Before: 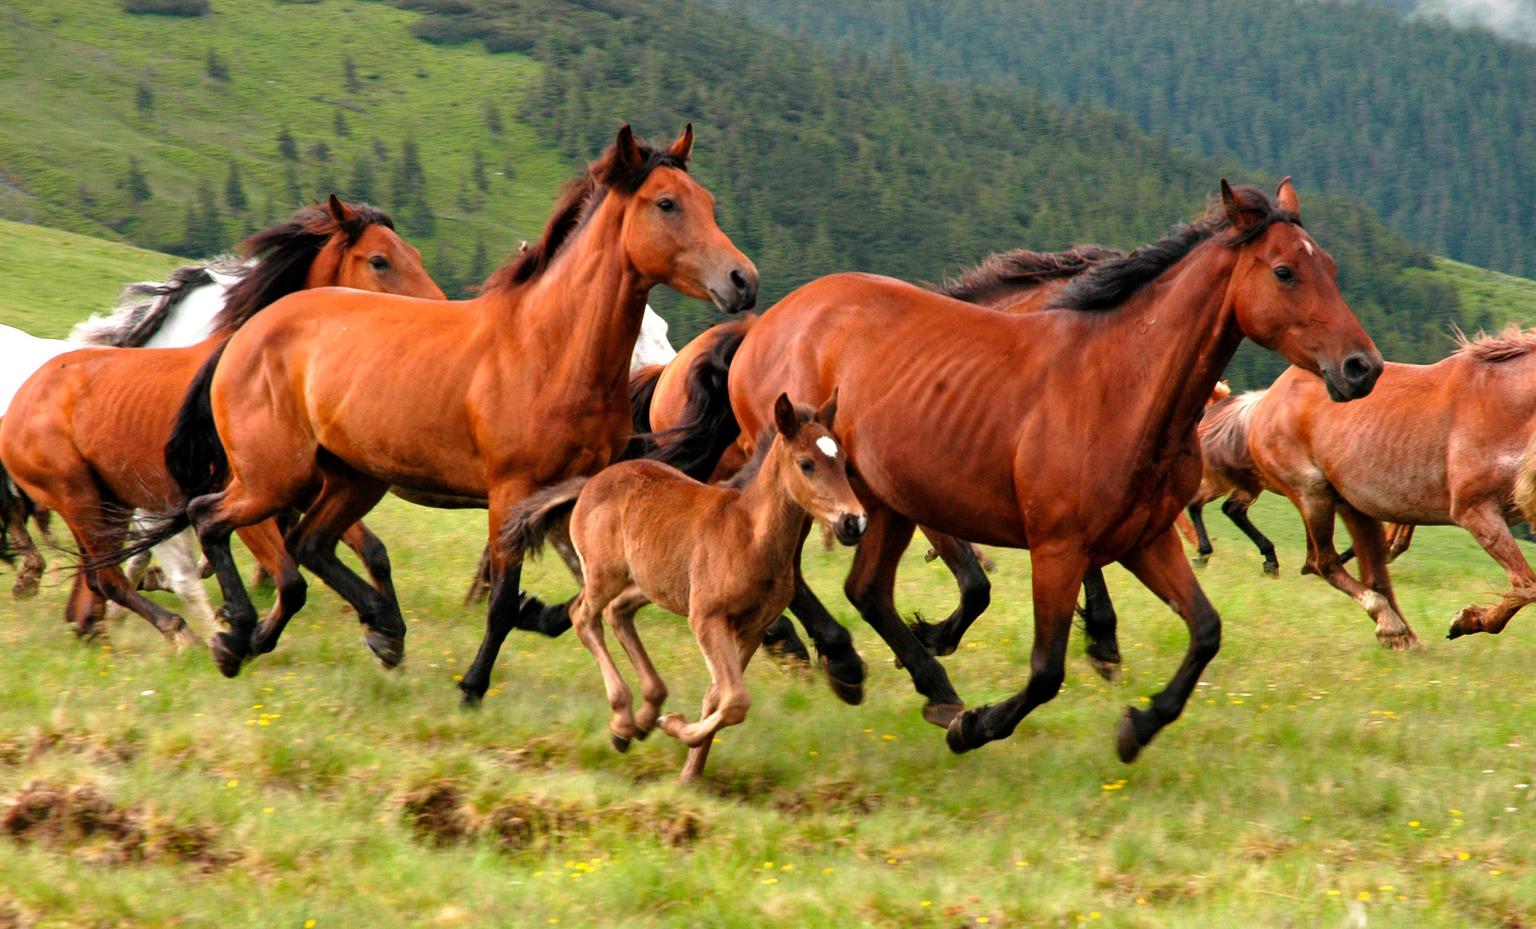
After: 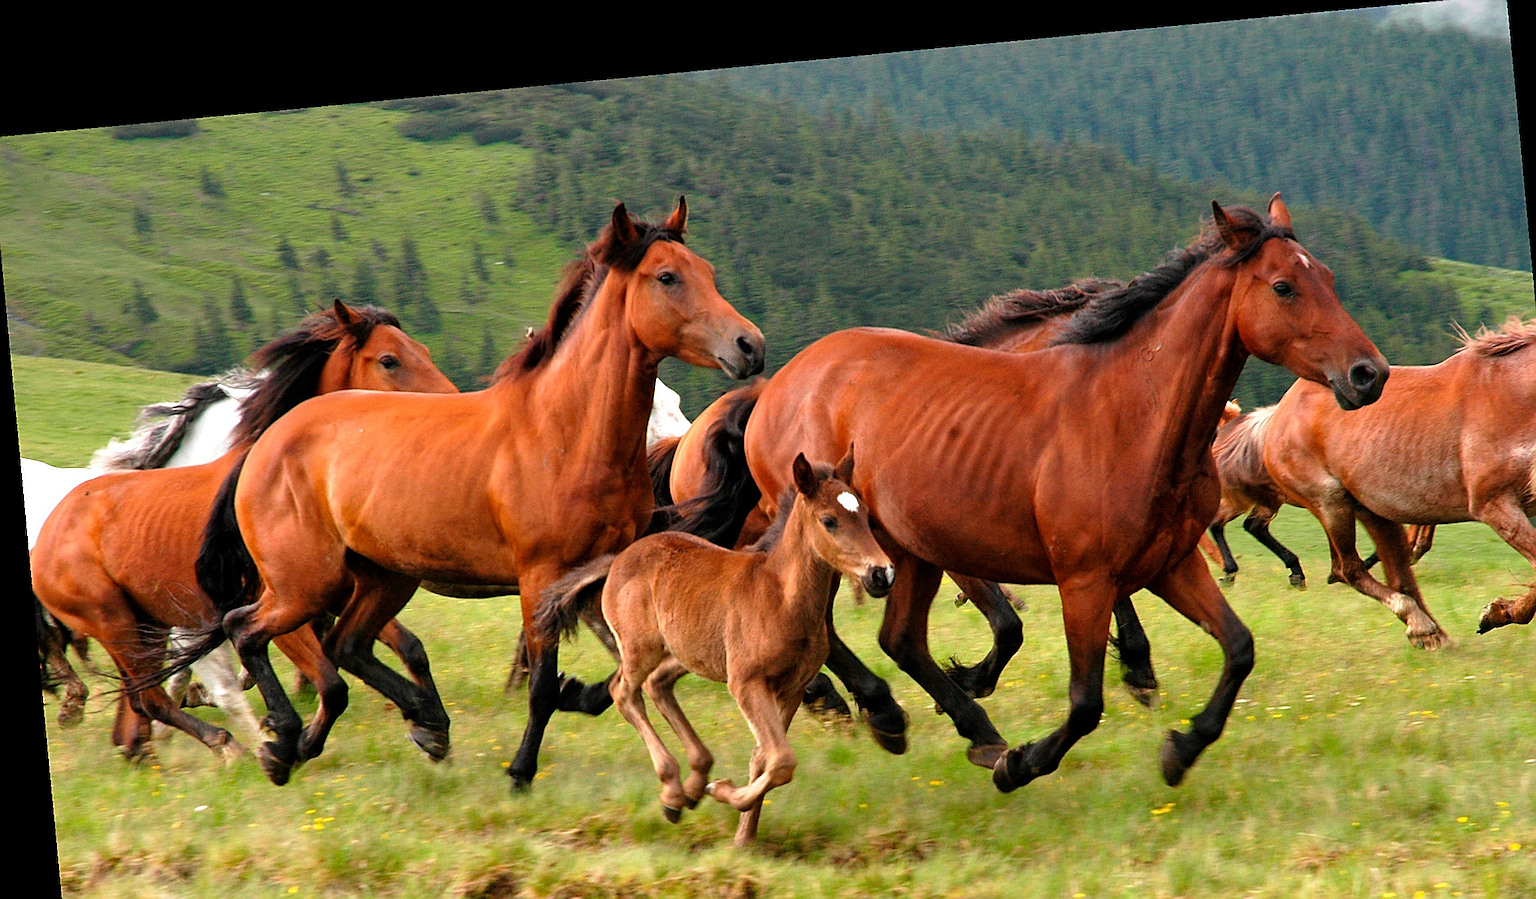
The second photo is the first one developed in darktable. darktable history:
rotate and perspective: rotation -5.2°, automatic cropping off
crop and rotate: angle 0.2°, left 0.275%, right 3.127%, bottom 14.18%
sharpen: radius 1.4, amount 1.25, threshold 0.7
